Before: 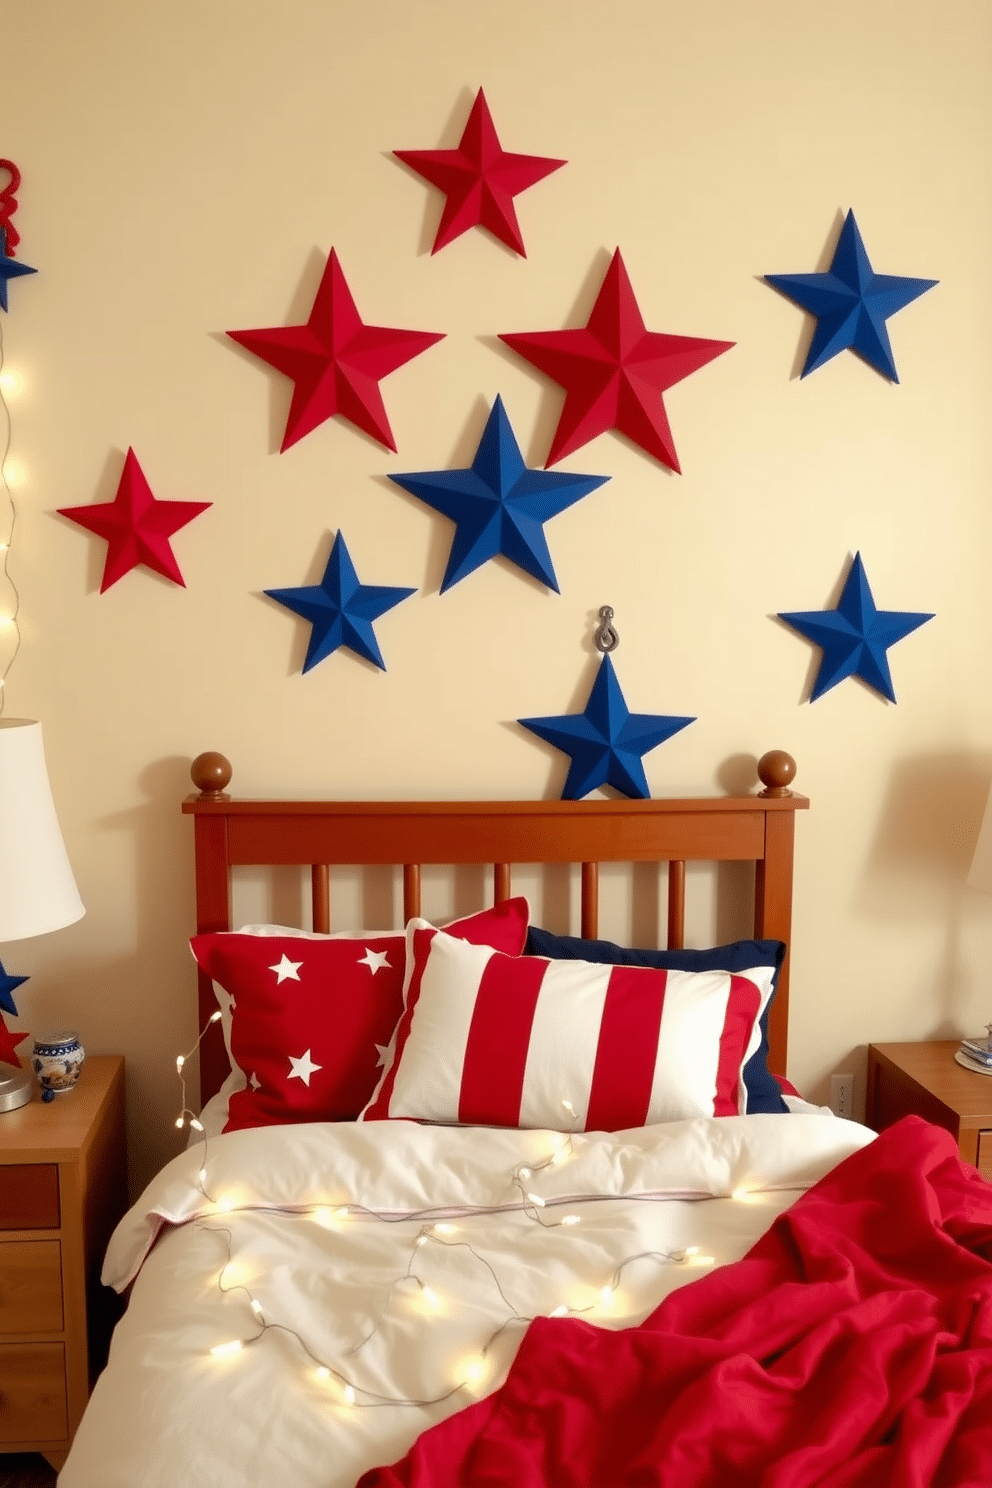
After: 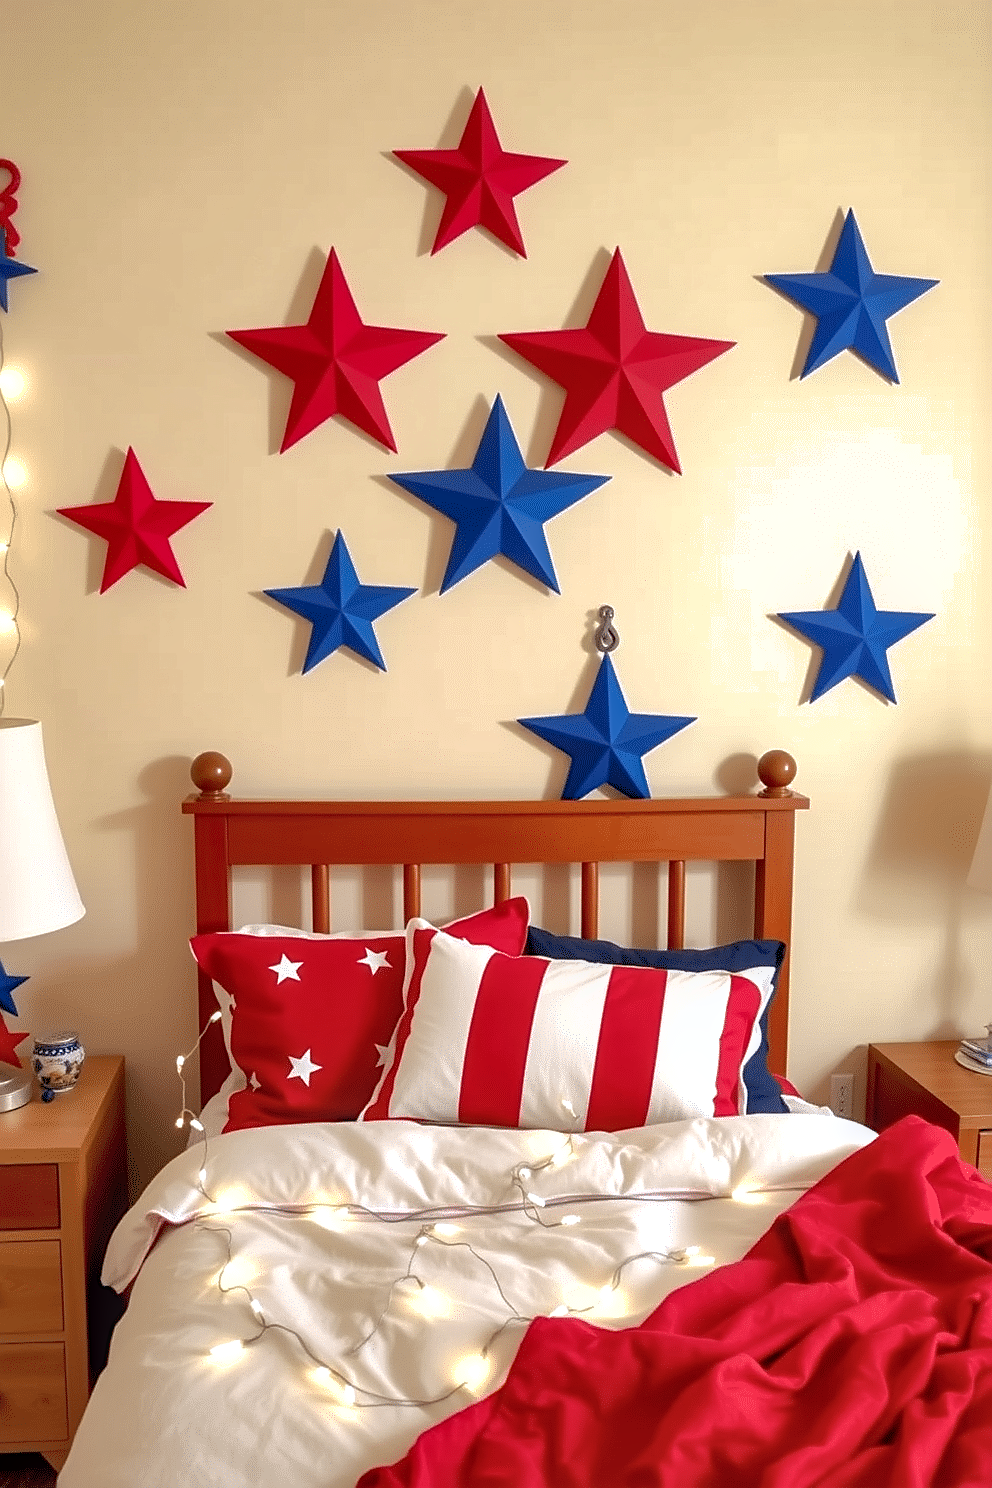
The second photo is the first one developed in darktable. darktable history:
shadows and highlights: on, module defaults
sharpen: on, module defaults
color calibration: illuminant as shot in camera, x 0.358, y 0.373, temperature 4628.91 K
exposure: exposure 0.288 EV, compensate highlight preservation false
local contrast: on, module defaults
